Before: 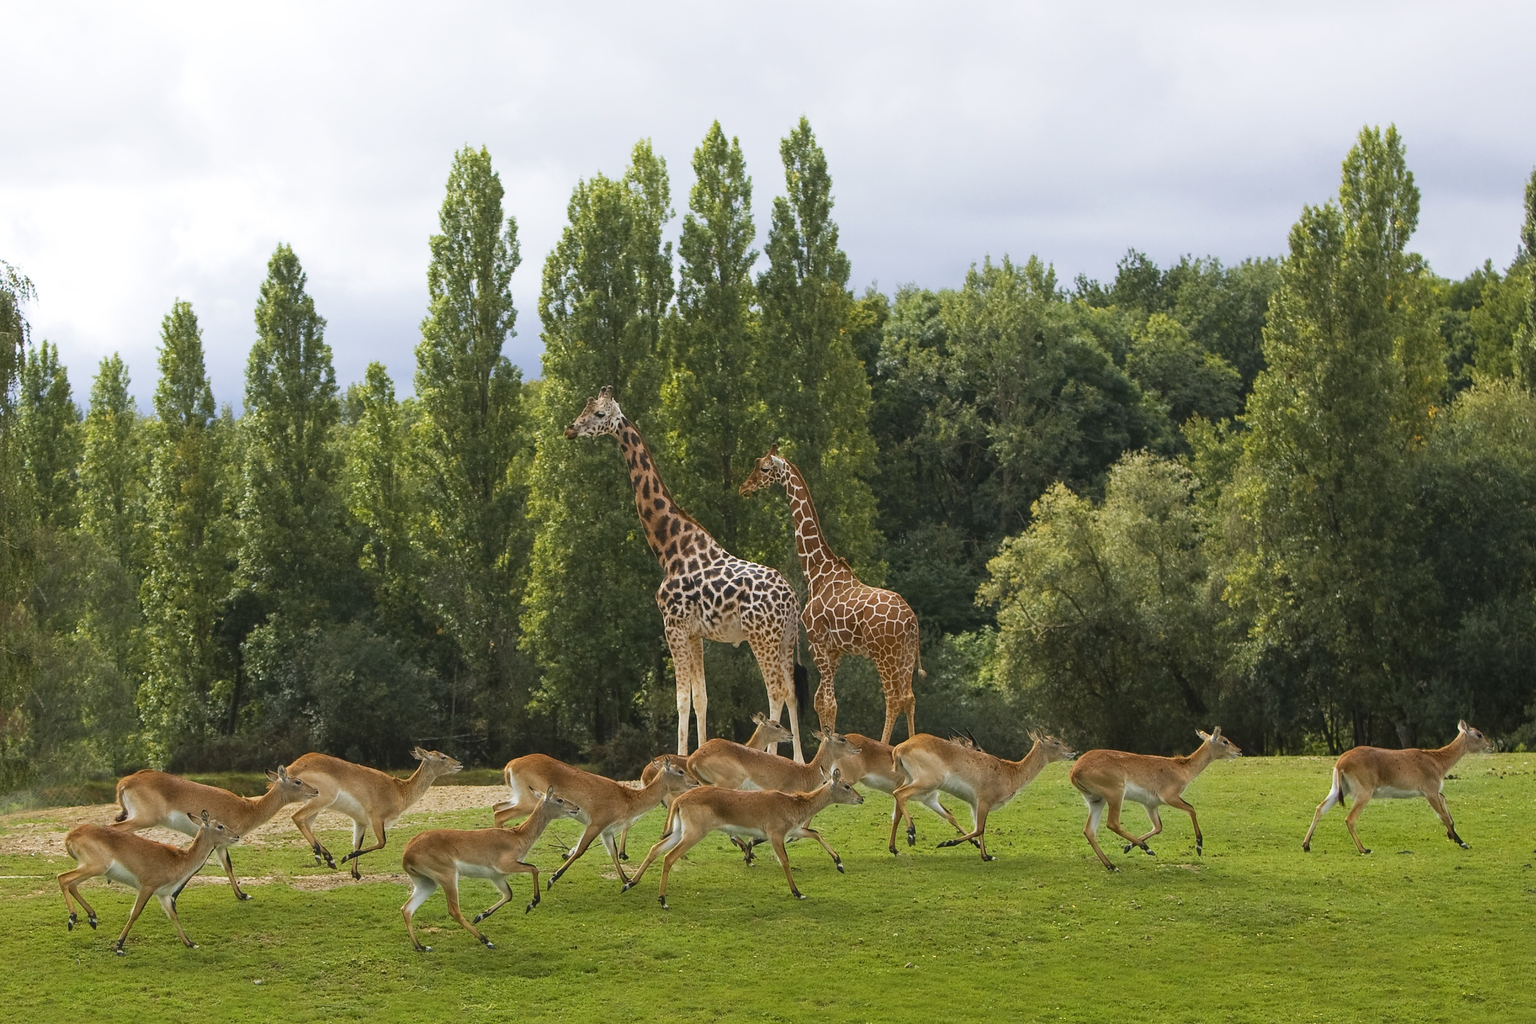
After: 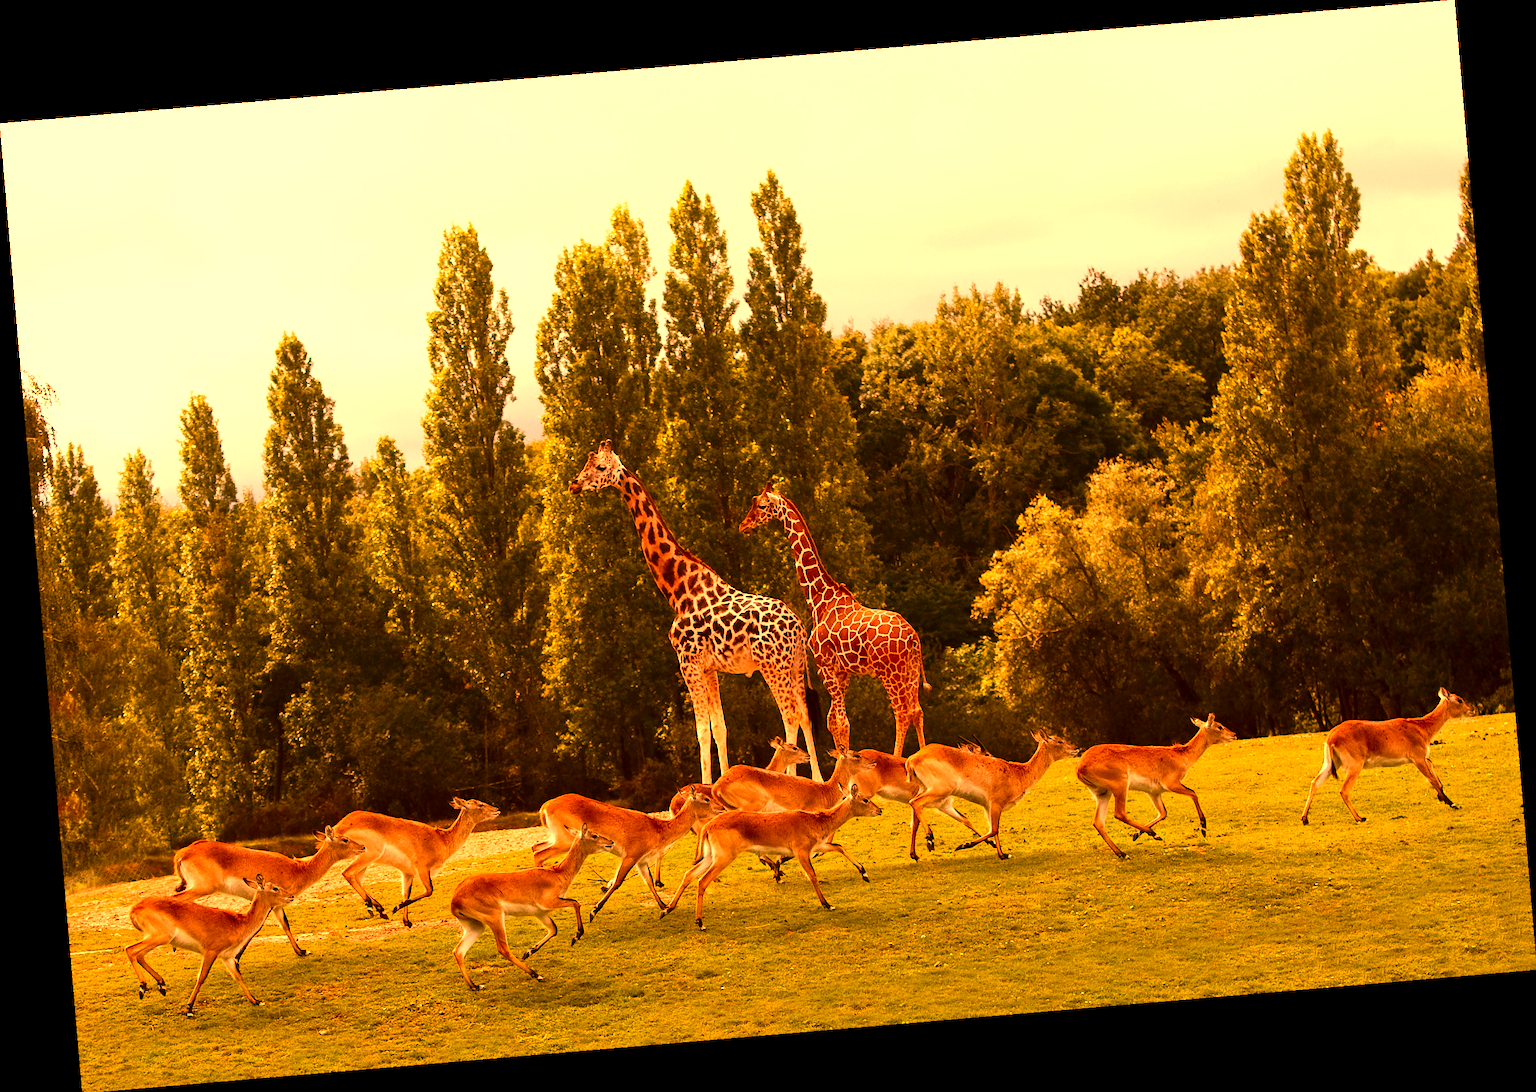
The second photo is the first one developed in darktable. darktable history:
exposure: black level correction 0.001, exposure 0.5 EV, compensate exposure bias true, compensate highlight preservation false
white balance: red 1.467, blue 0.684
contrast brightness saturation: contrast 0.13, brightness -0.24, saturation 0.14
rotate and perspective: rotation -4.86°, automatic cropping off
